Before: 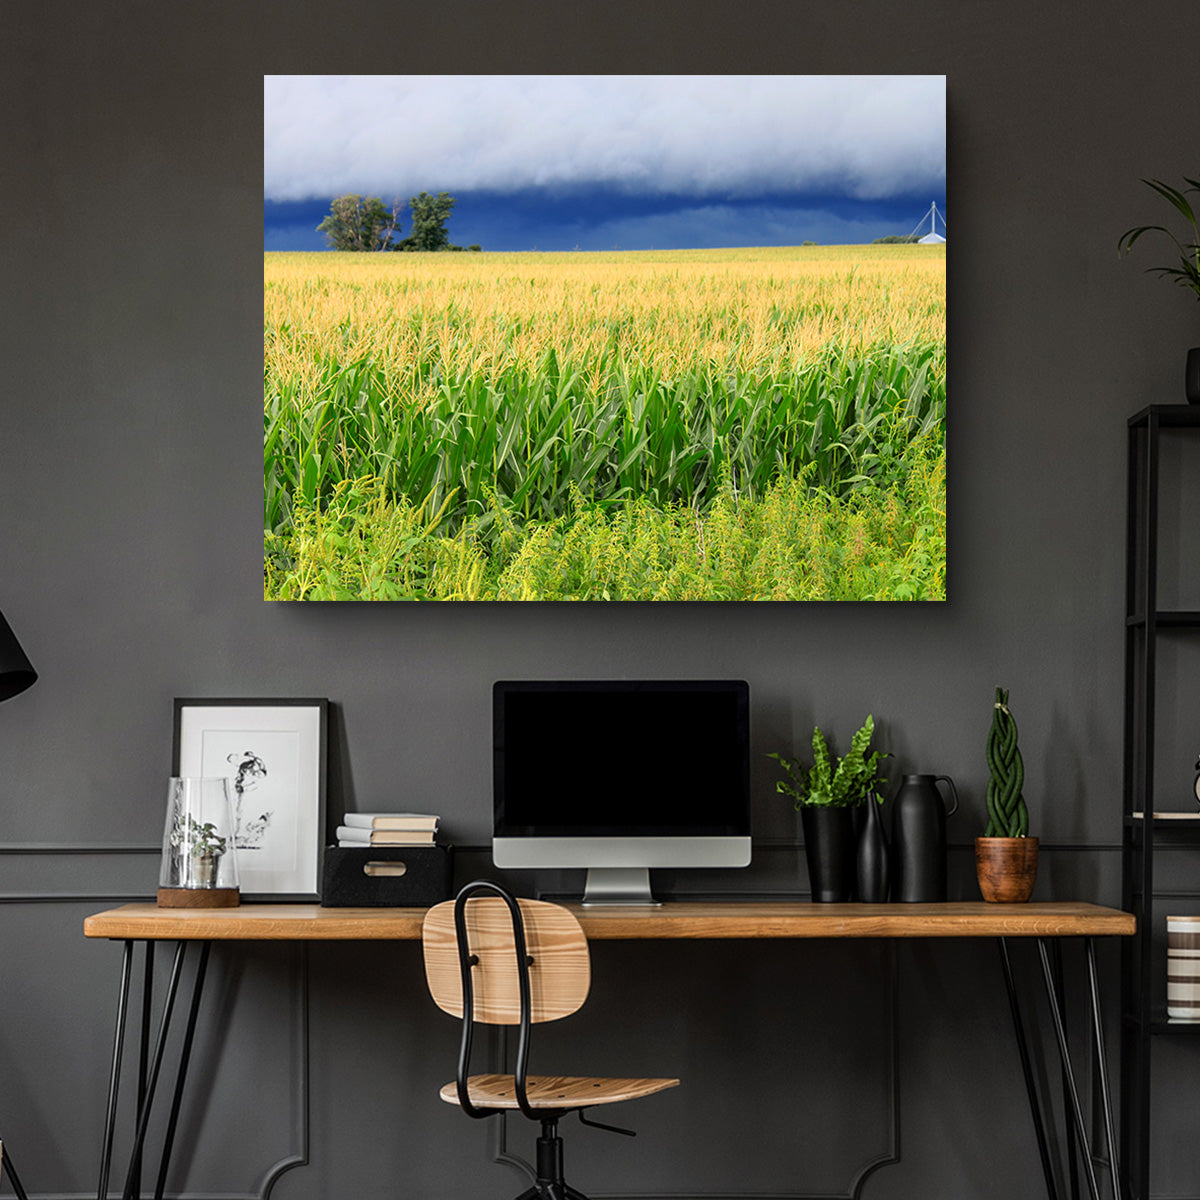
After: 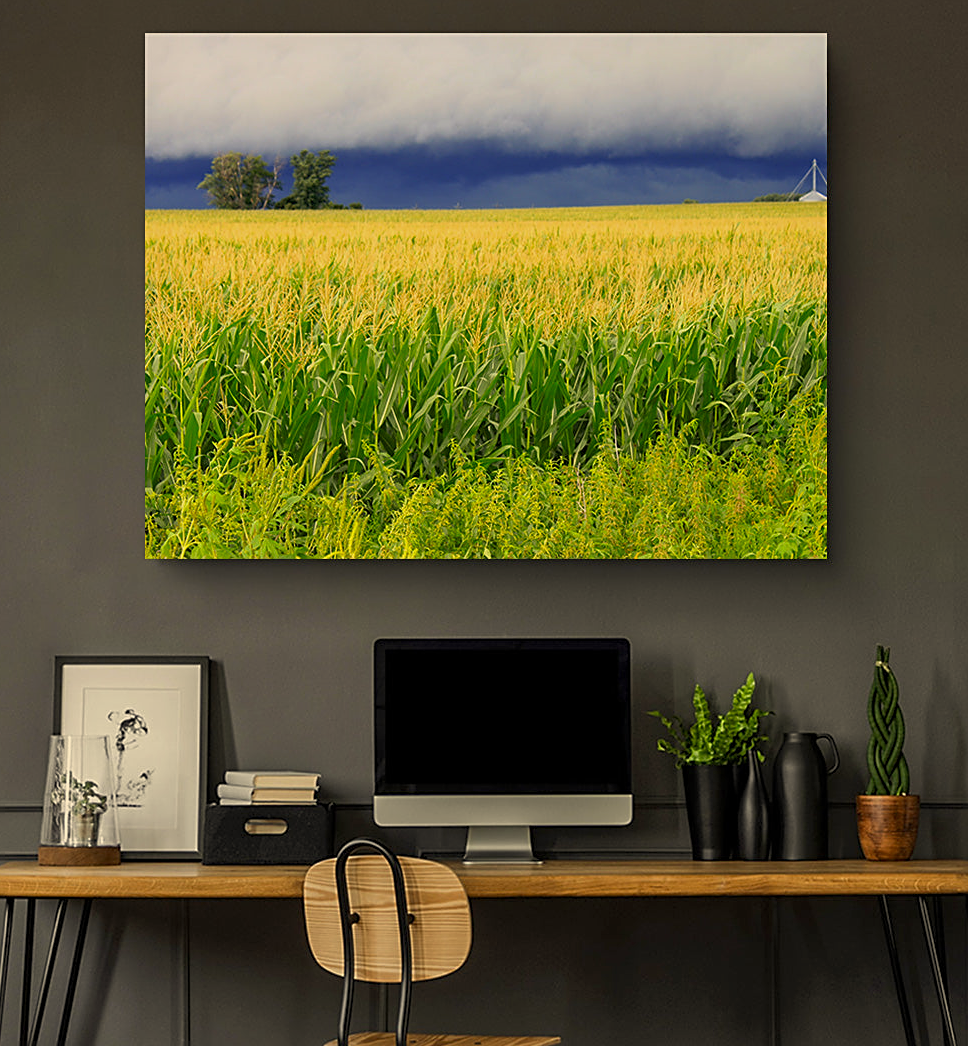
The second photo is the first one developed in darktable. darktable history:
tone equalizer: -8 EV 0.239 EV, -7 EV 0.418 EV, -6 EV 0.382 EV, -5 EV 0.225 EV, -3 EV -0.25 EV, -2 EV -0.422 EV, -1 EV -0.43 EV, +0 EV -0.255 EV, mask exposure compensation -0.509 EV
color correction: highlights a* 2.7, highlights b* 22.66
sharpen: on, module defaults
crop: left 9.983%, top 3.55%, right 9.267%, bottom 9.27%
